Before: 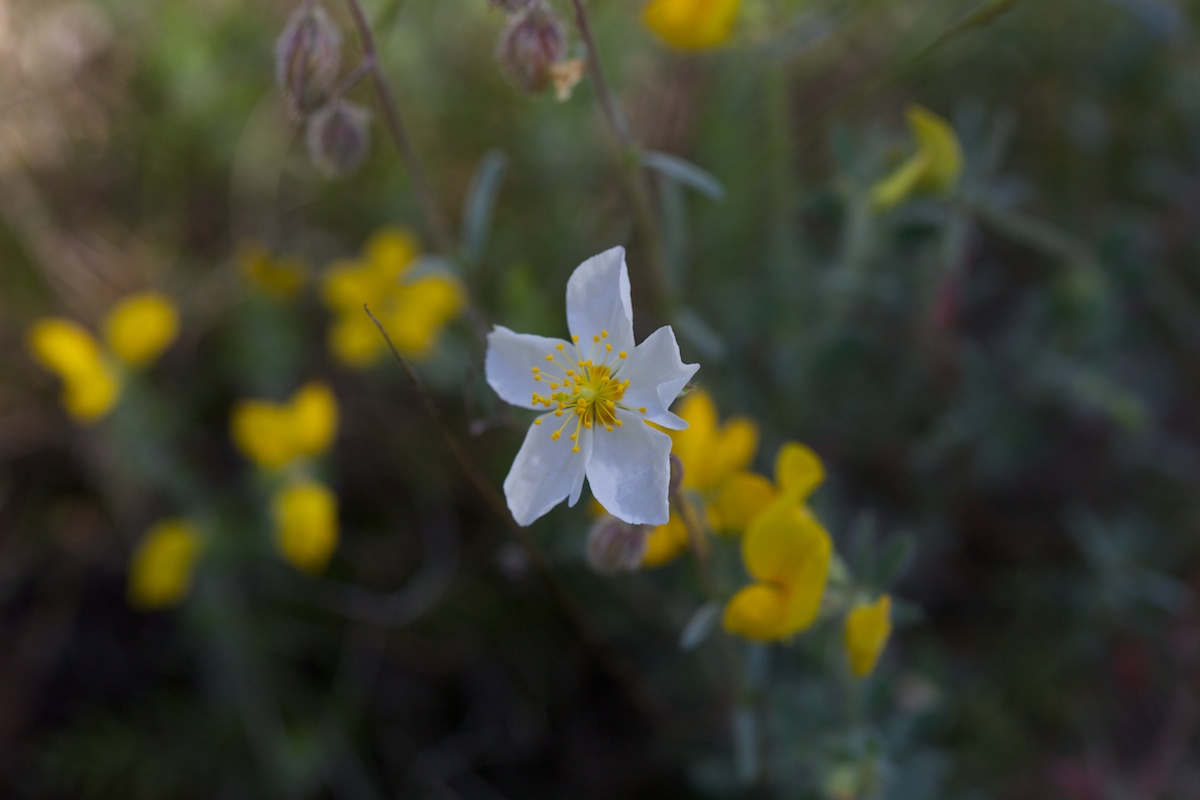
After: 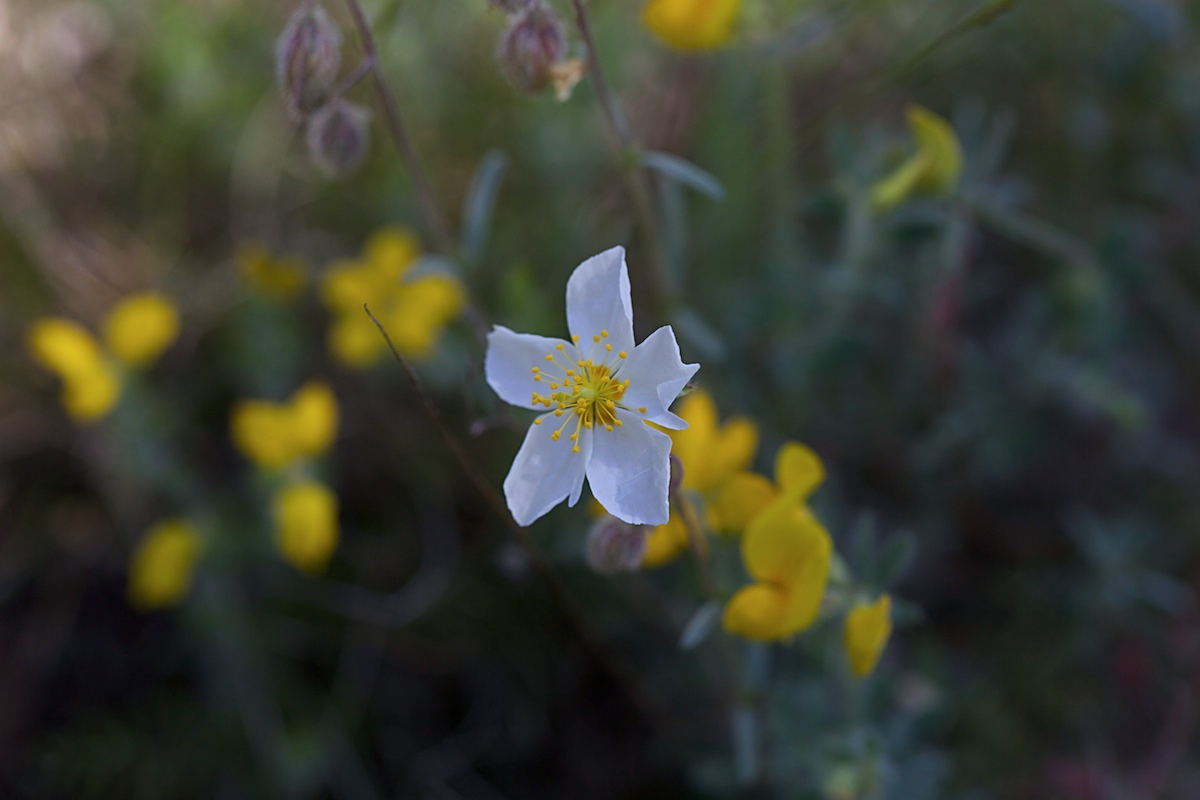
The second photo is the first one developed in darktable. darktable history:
sharpen: on, module defaults
color calibration: illuminant as shot in camera, x 0.358, y 0.373, temperature 4628.91 K
